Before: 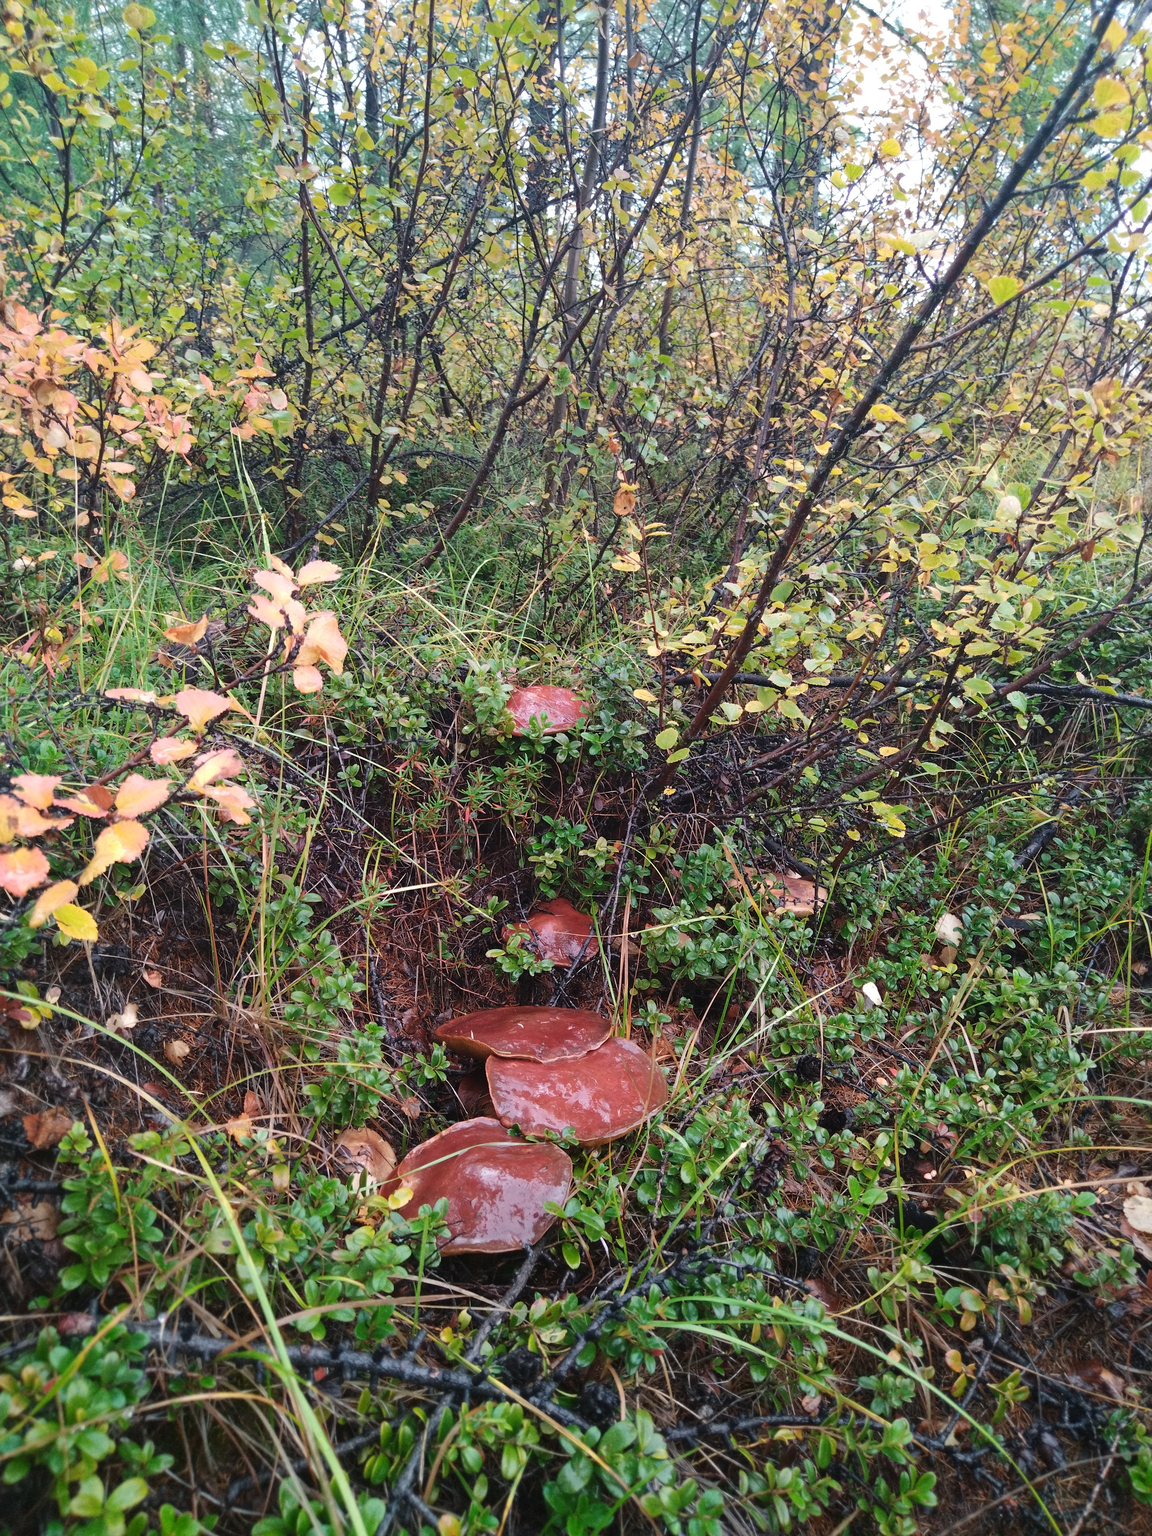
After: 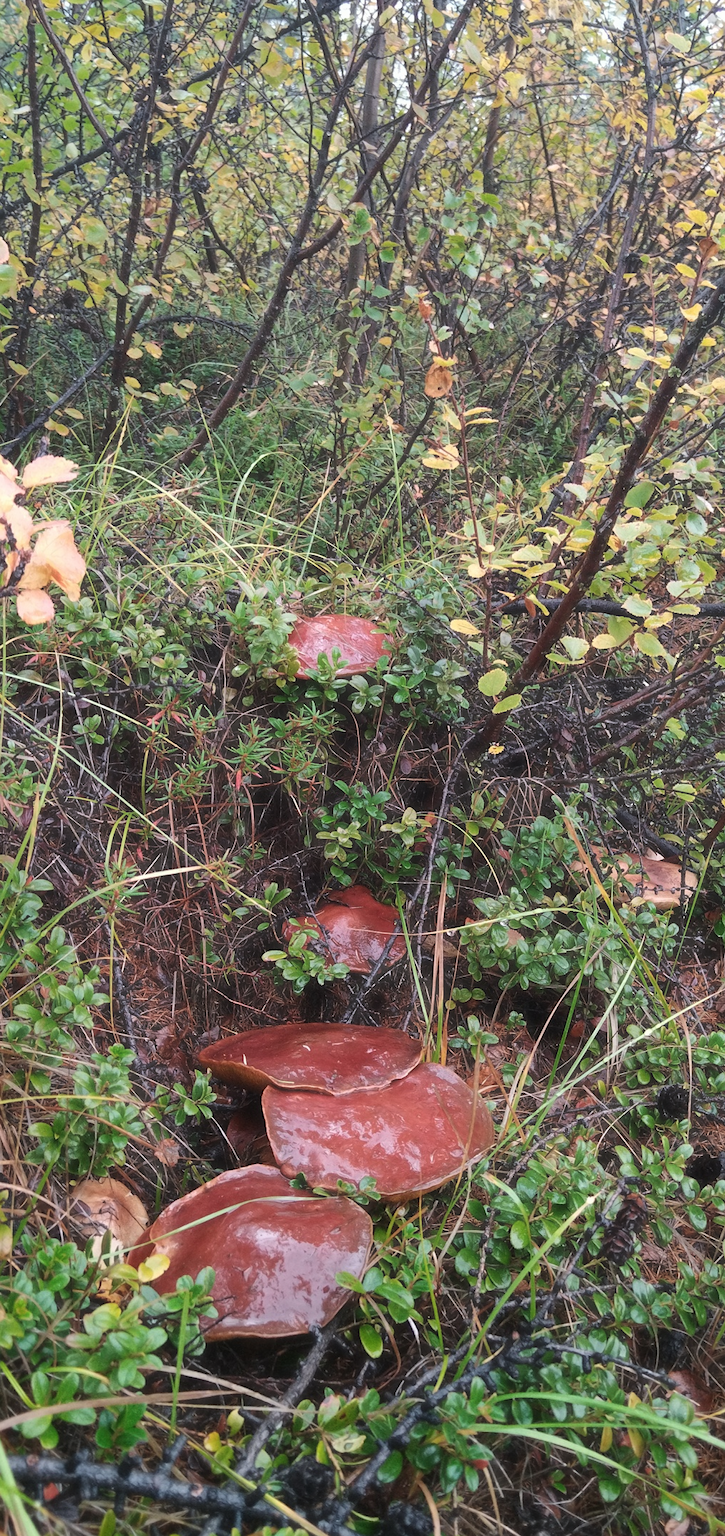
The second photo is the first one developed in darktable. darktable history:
crop and rotate: angle 0.02°, left 24.353%, top 13.219%, right 26.156%, bottom 8.224%
haze removal: strength -0.1, adaptive false
color correction: highlights a* -0.137, highlights b* 0.137
